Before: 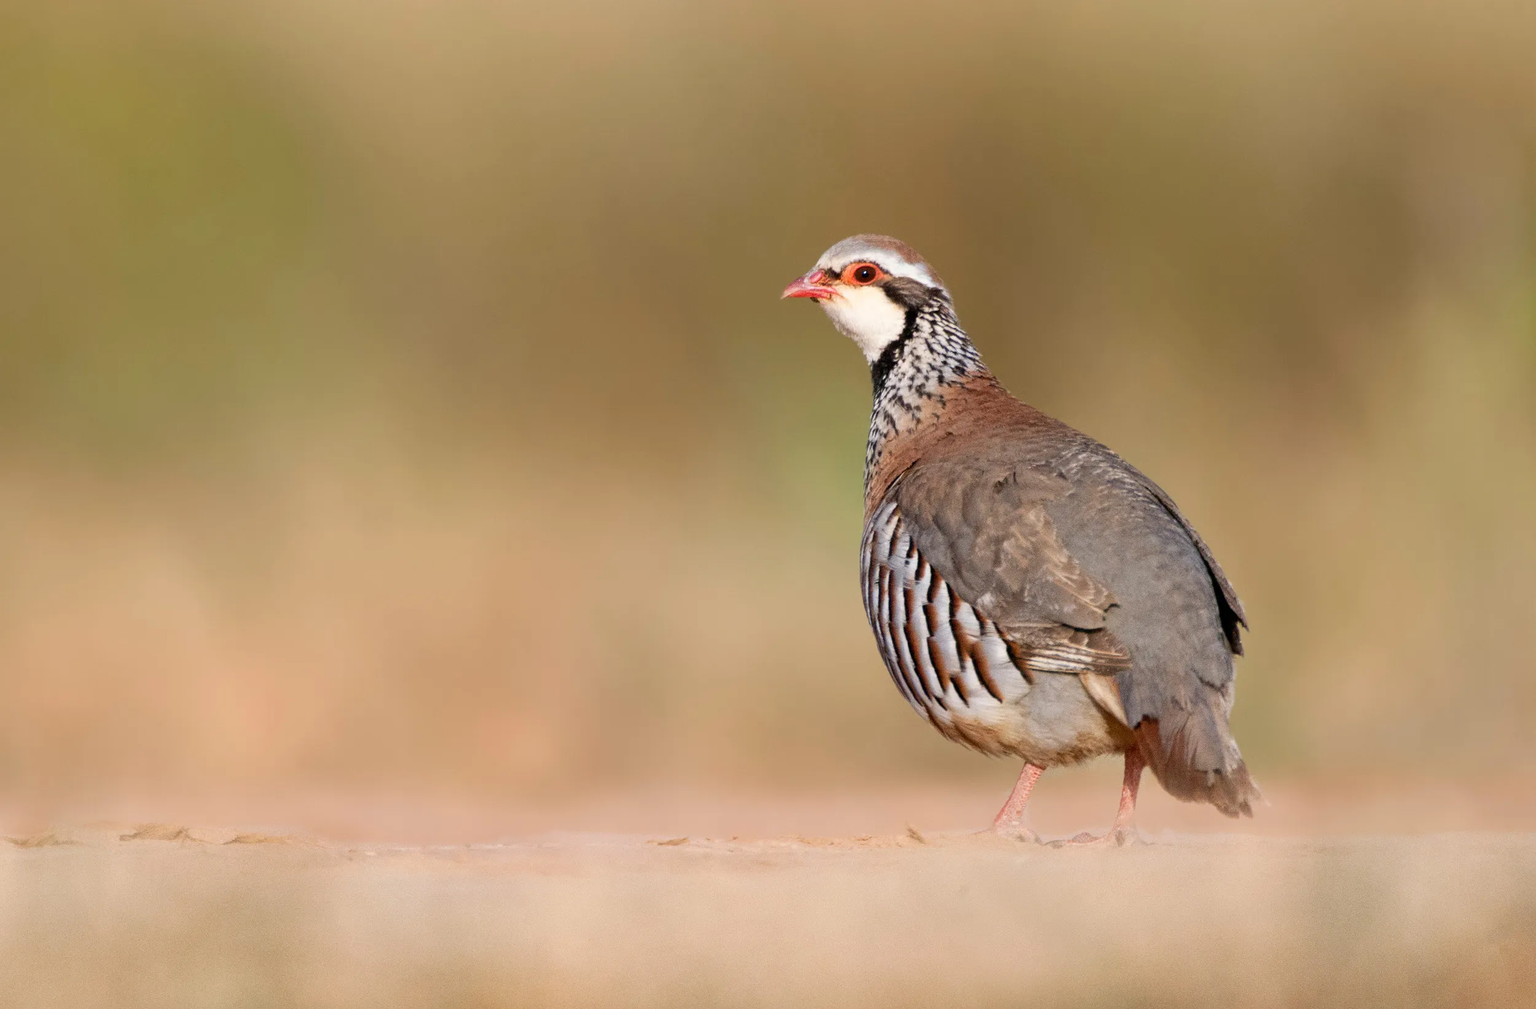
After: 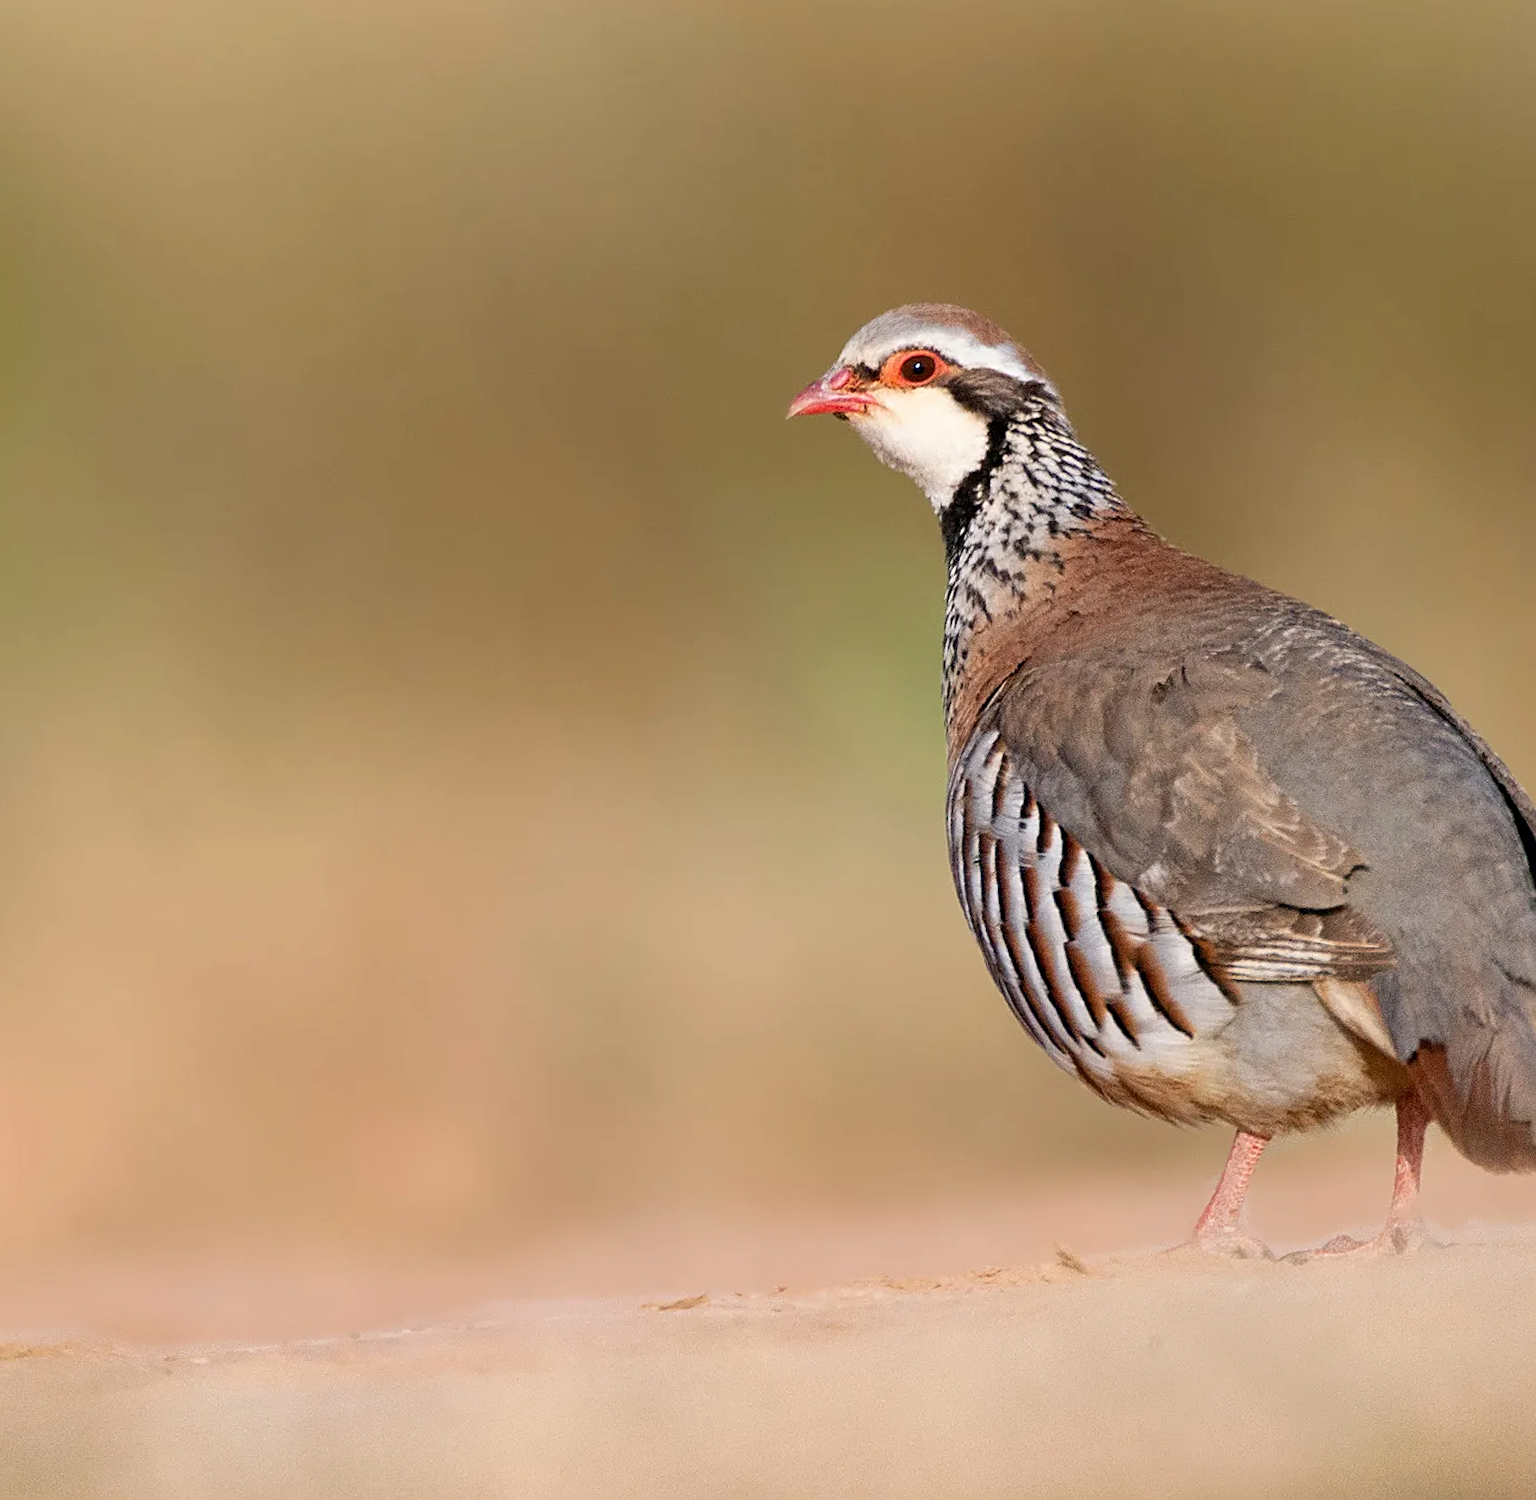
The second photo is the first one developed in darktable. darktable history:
rotate and perspective: rotation -4.57°, crop left 0.054, crop right 0.944, crop top 0.087, crop bottom 0.914
sharpen: on, module defaults
crop and rotate: left 15.754%, right 17.579%
